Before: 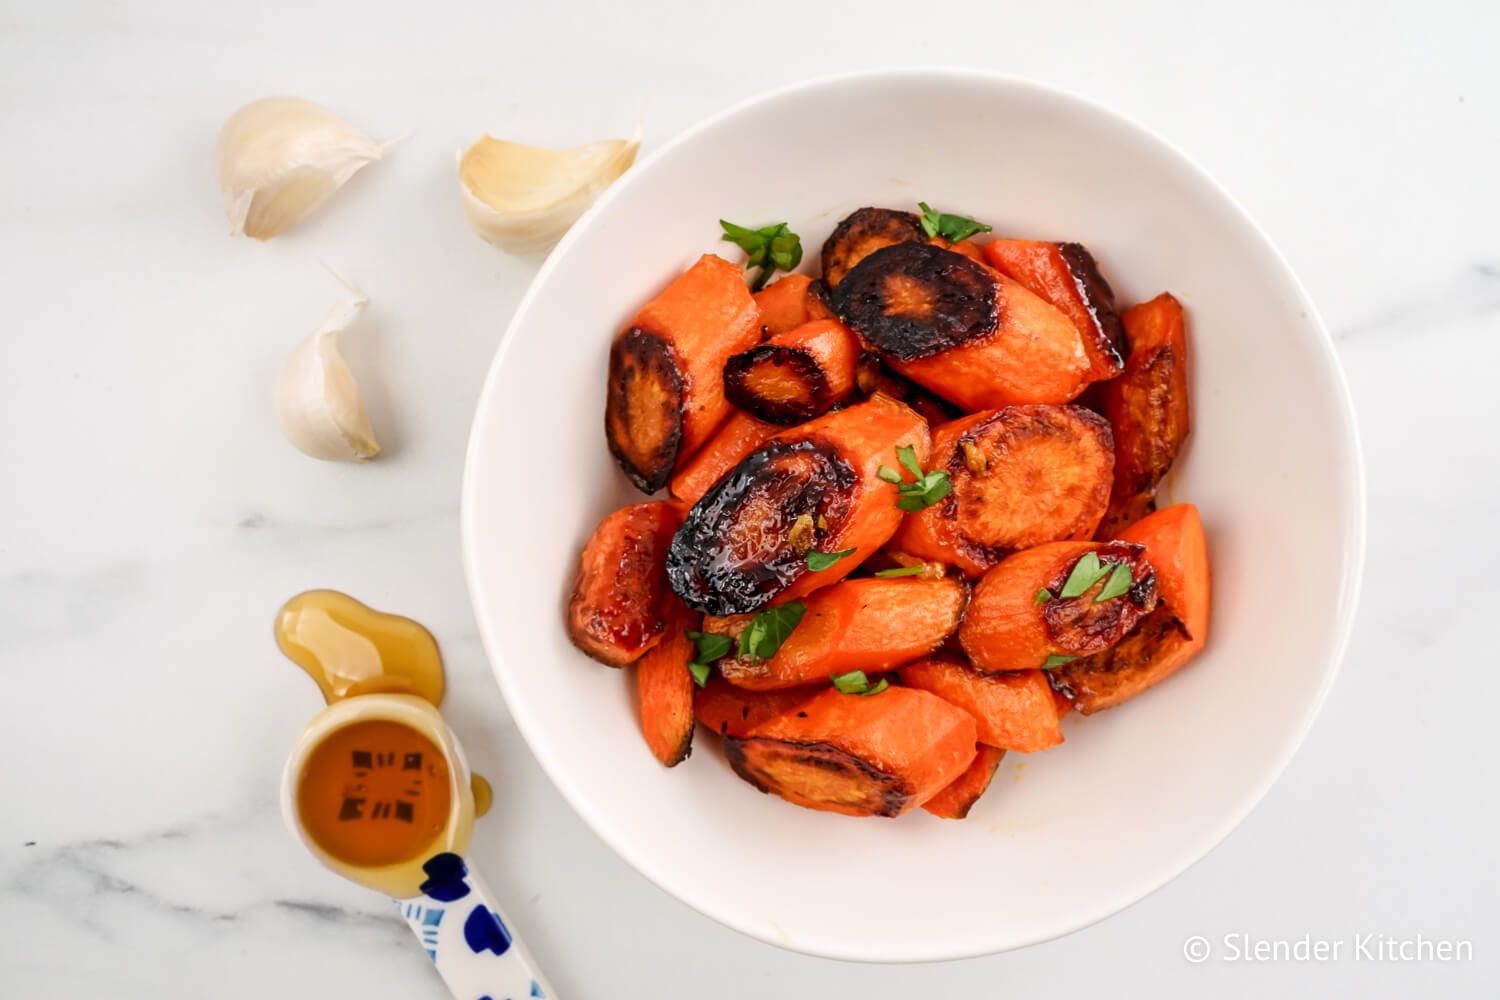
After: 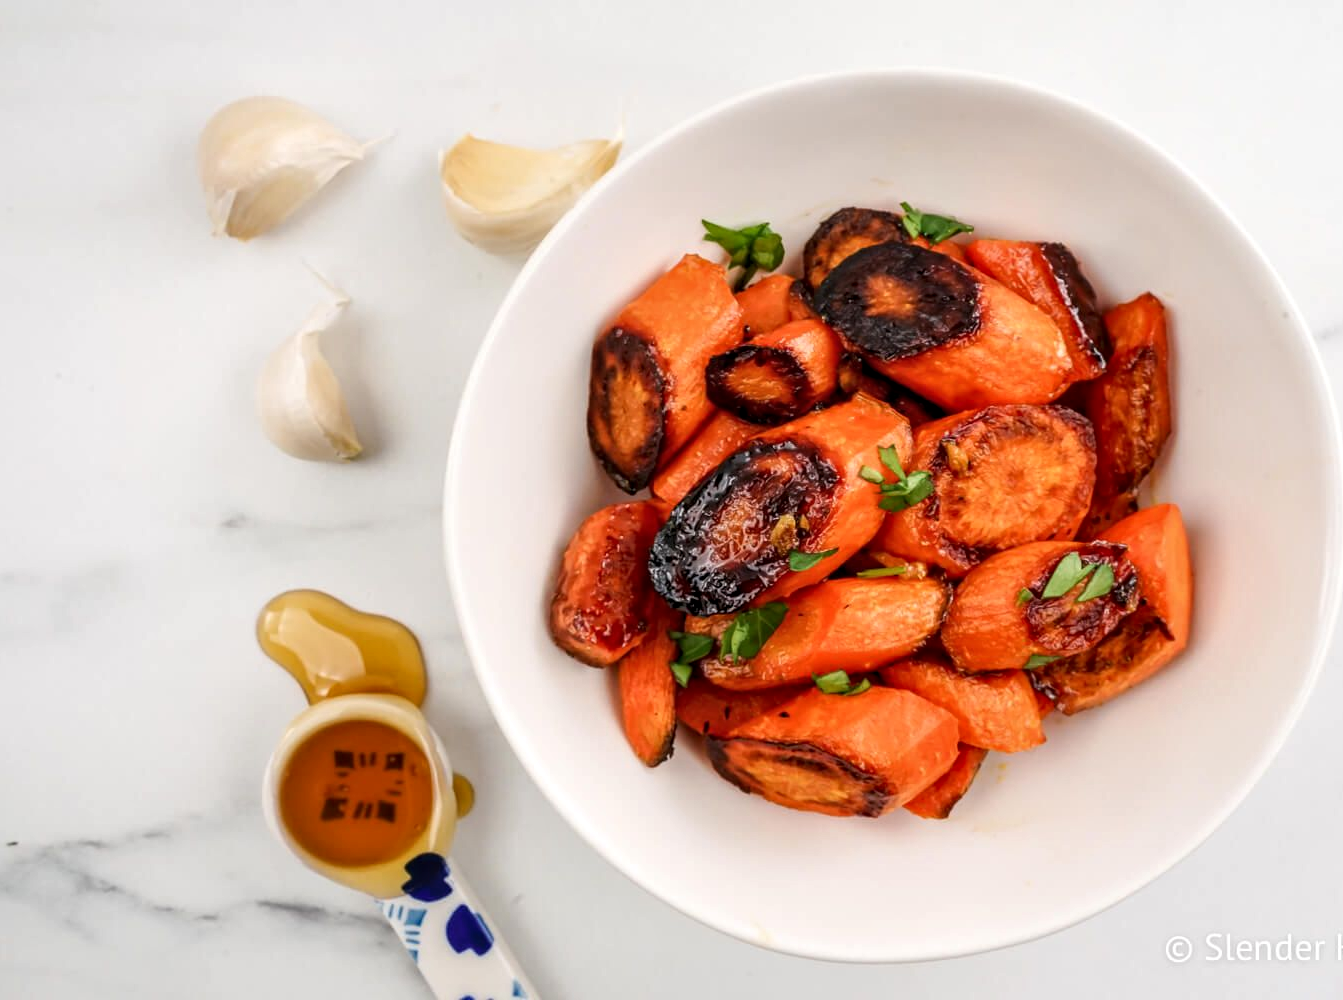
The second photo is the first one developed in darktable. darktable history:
local contrast: on, module defaults
crop and rotate: left 1.258%, right 9.2%
